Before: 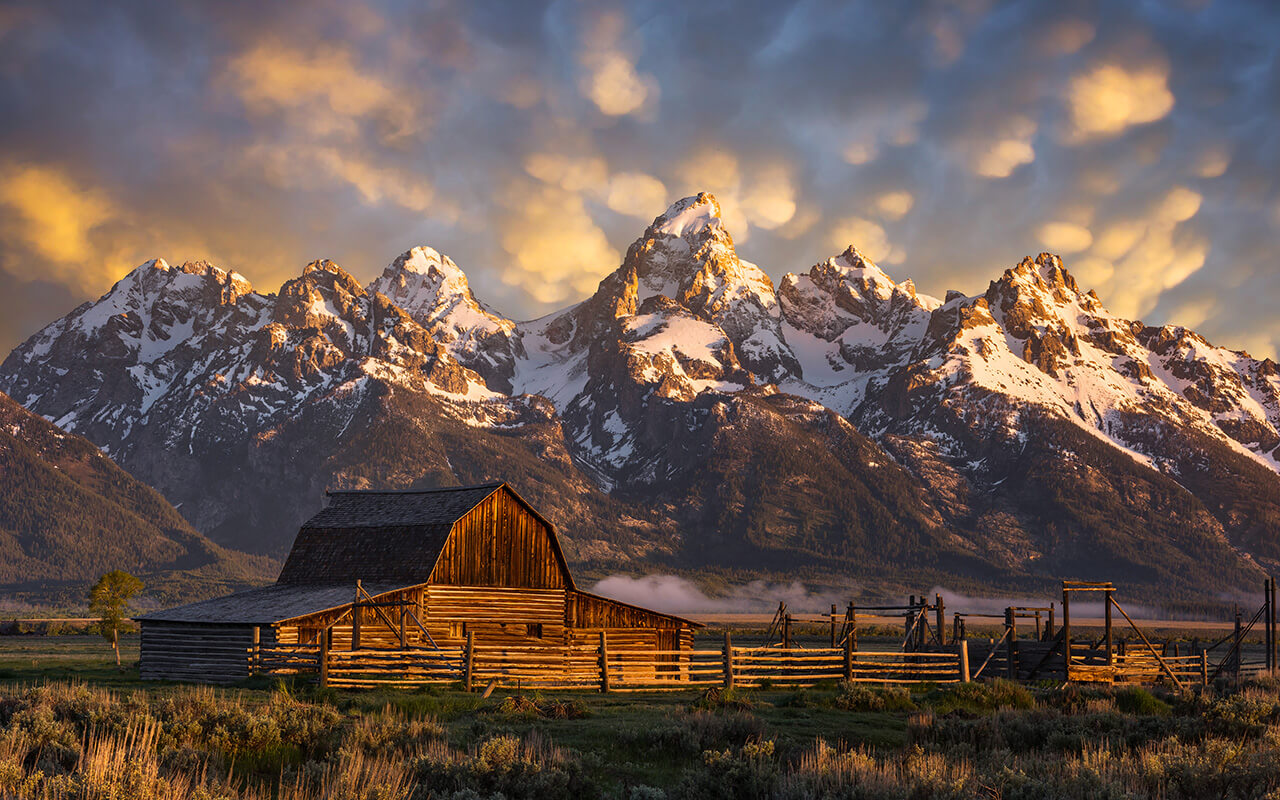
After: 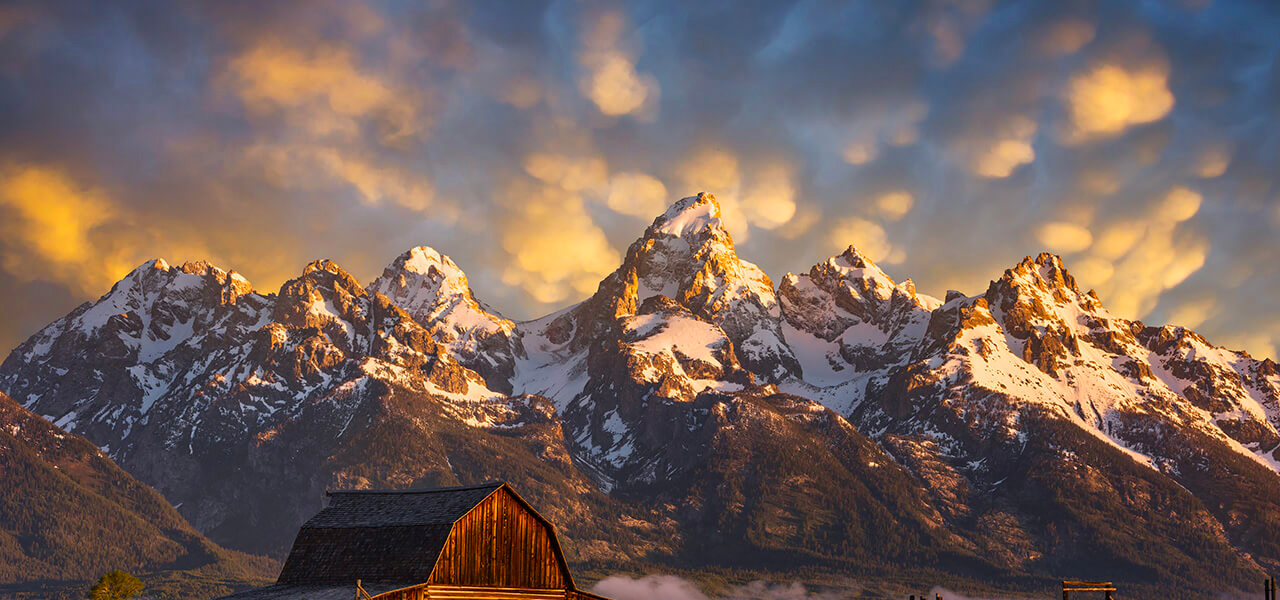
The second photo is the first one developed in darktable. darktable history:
crop: bottom 24.983%
contrast brightness saturation: contrast 0.041, saturation 0.154
color calibration: output R [0.999, 0.026, -0.11, 0], output G [-0.019, 1.037, -0.099, 0], output B [0.022, -0.023, 0.902, 0], illuminant same as pipeline (D50), adaptation XYZ, x 0.346, y 0.358, temperature 5019.05 K
